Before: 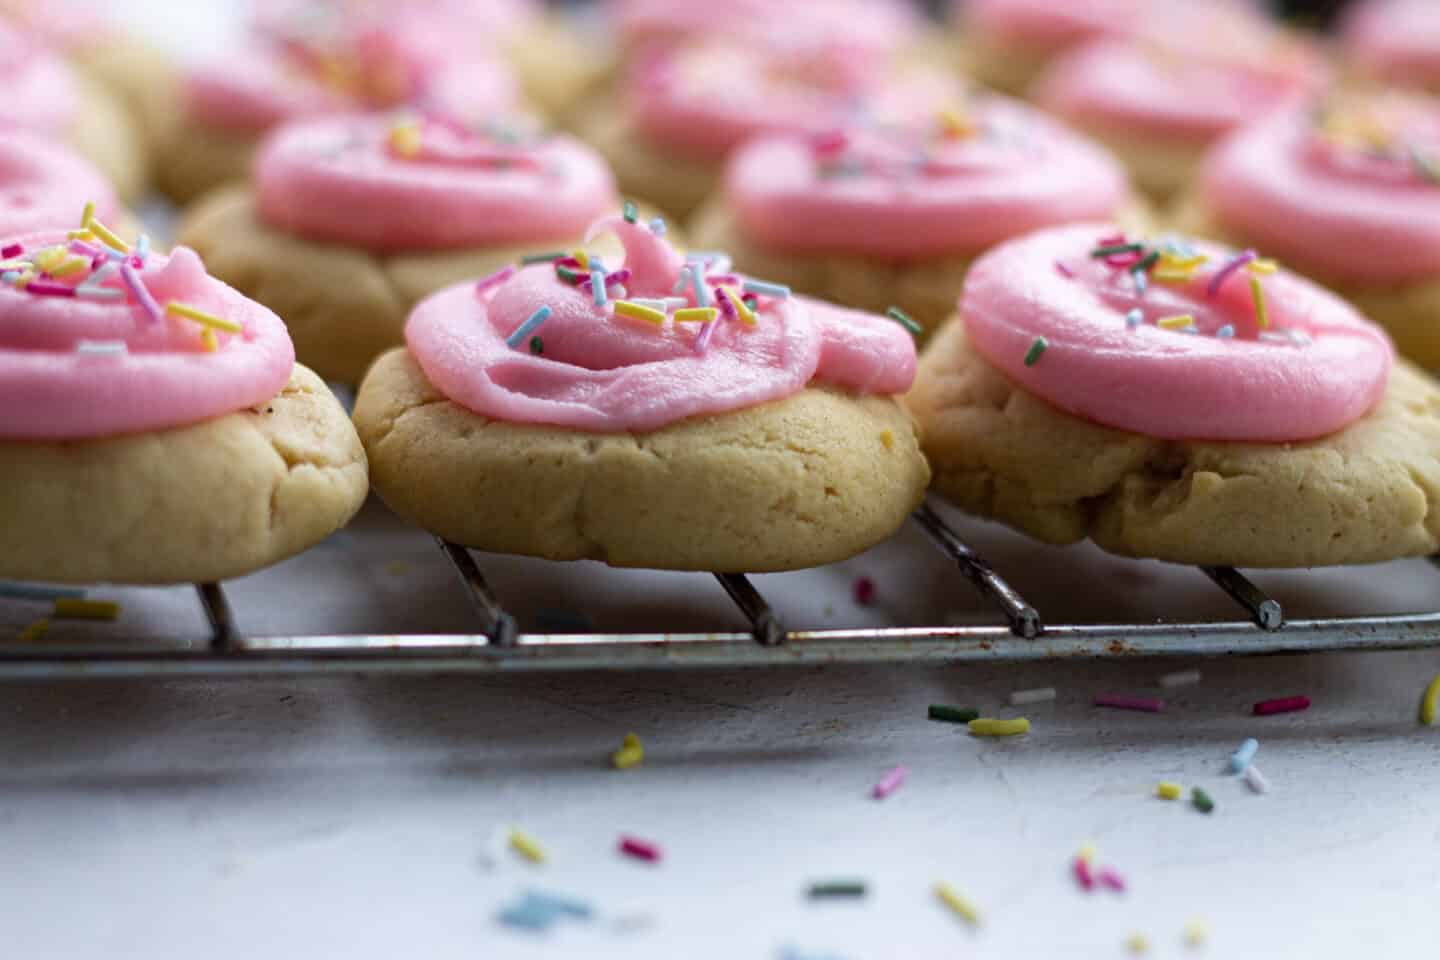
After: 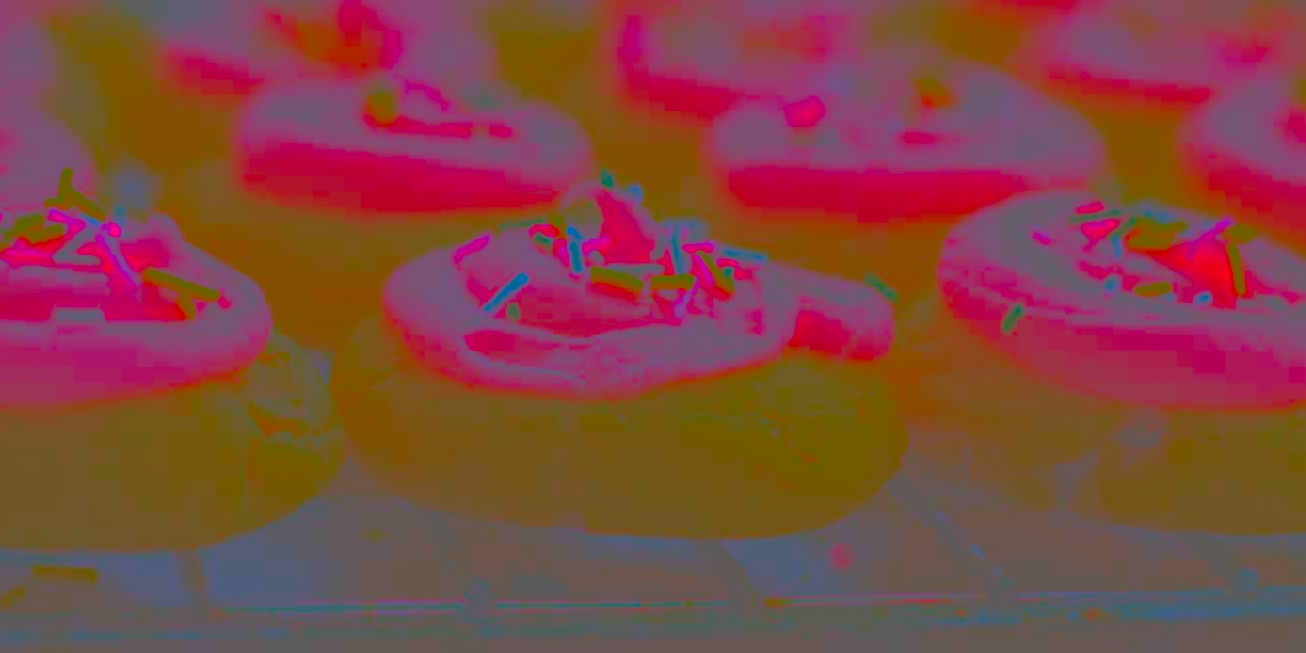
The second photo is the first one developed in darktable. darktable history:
tone equalizer: -8 EV -0.784 EV, -7 EV -0.672 EV, -6 EV -0.599 EV, -5 EV -0.416 EV, -3 EV 0.396 EV, -2 EV 0.6 EV, -1 EV 0.687 EV, +0 EV 0.735 EV, edges refinement/feathering 500, mask exposure compensation -1.57 EV, preserve details no
exposure: black level correction 0.002, exposure -0.101 EV, compensate exposure bias true, compensate highlight preservation false
crop: left 1.601%, top 3.439%, right 7.637%, bottom 28.497%
contrast brightness saturation: contrast -0.984, brightness -0.176, saturation 0.769
local contrast: detail 130%
